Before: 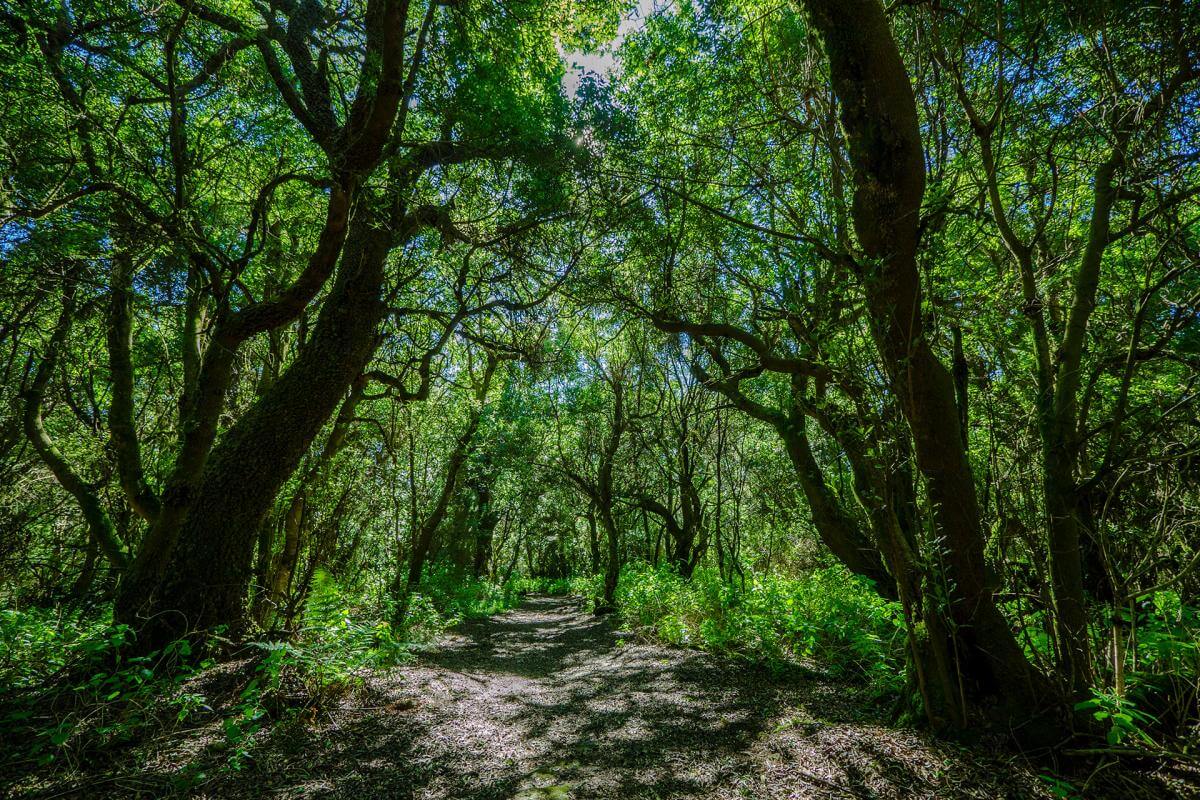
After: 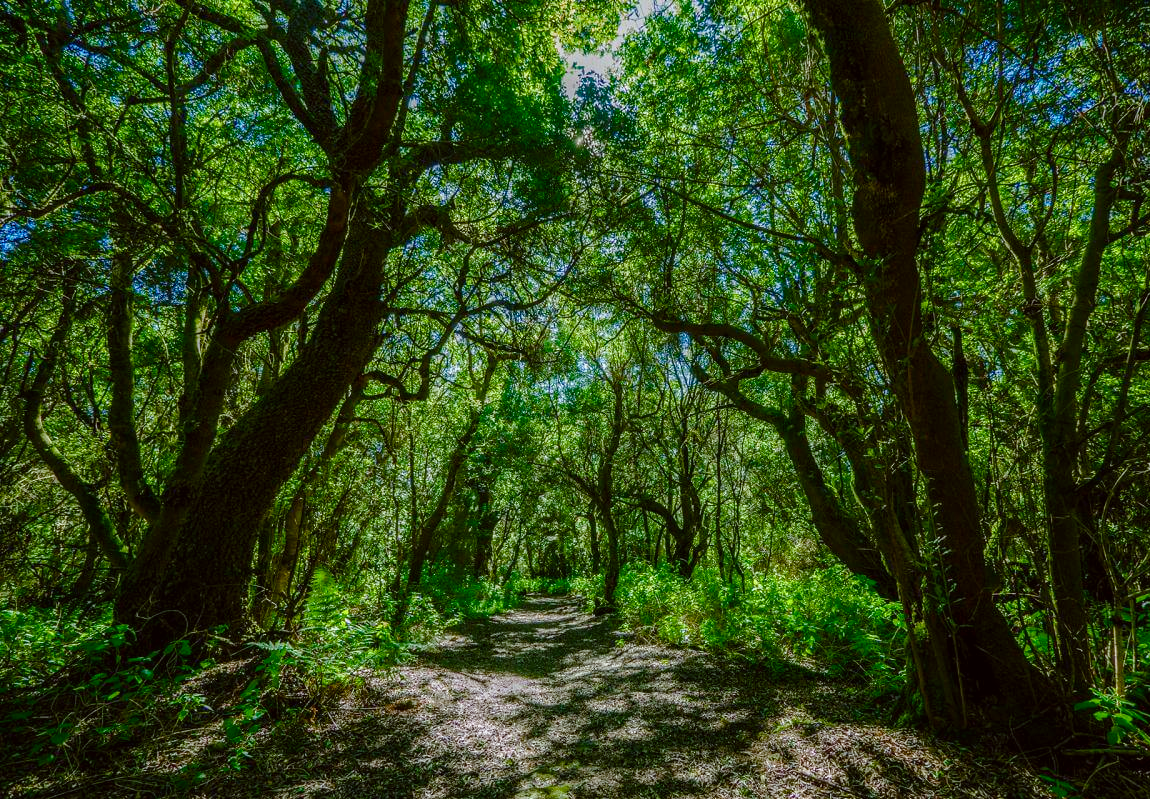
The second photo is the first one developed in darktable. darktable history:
color balance rgb: perceptual saturation grading › global saturation 20%, perceptual saturation grading › highlights -25%, perceptual saturation grading › shadows 50%
crop: right 4.126%, bottom 0.031%
color correction: highlights a* -2.73, highlights b* -2.09, shadows a* 2.41, shadows b* 2.73
